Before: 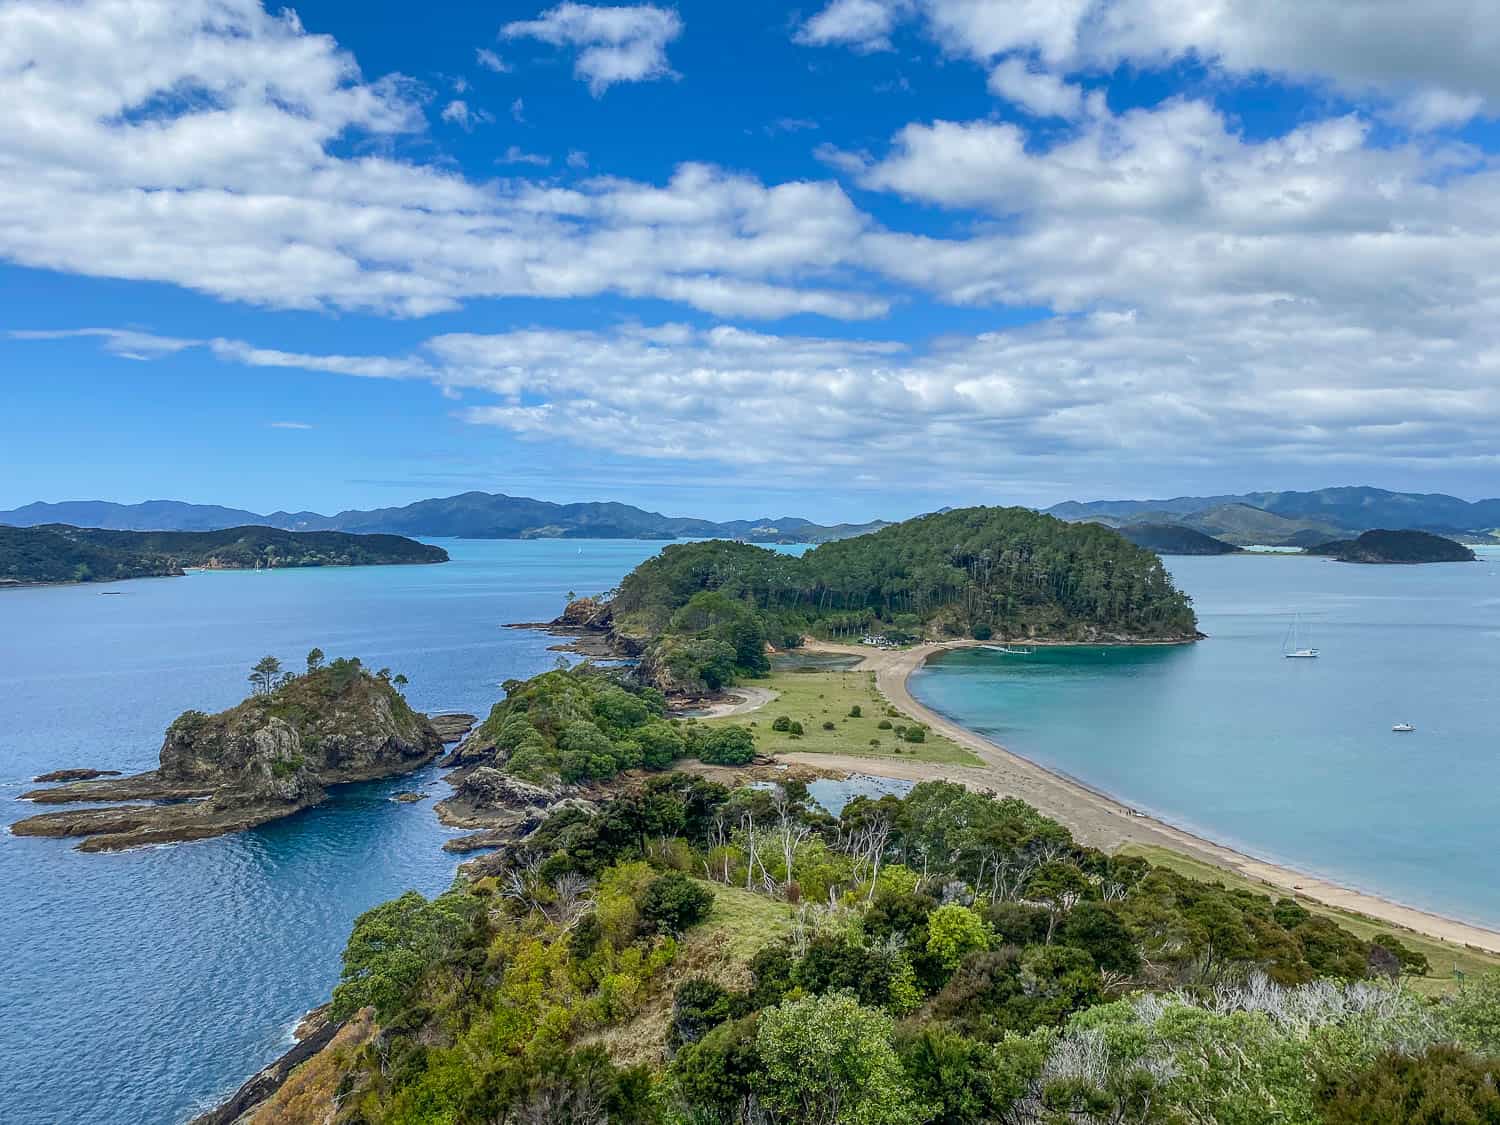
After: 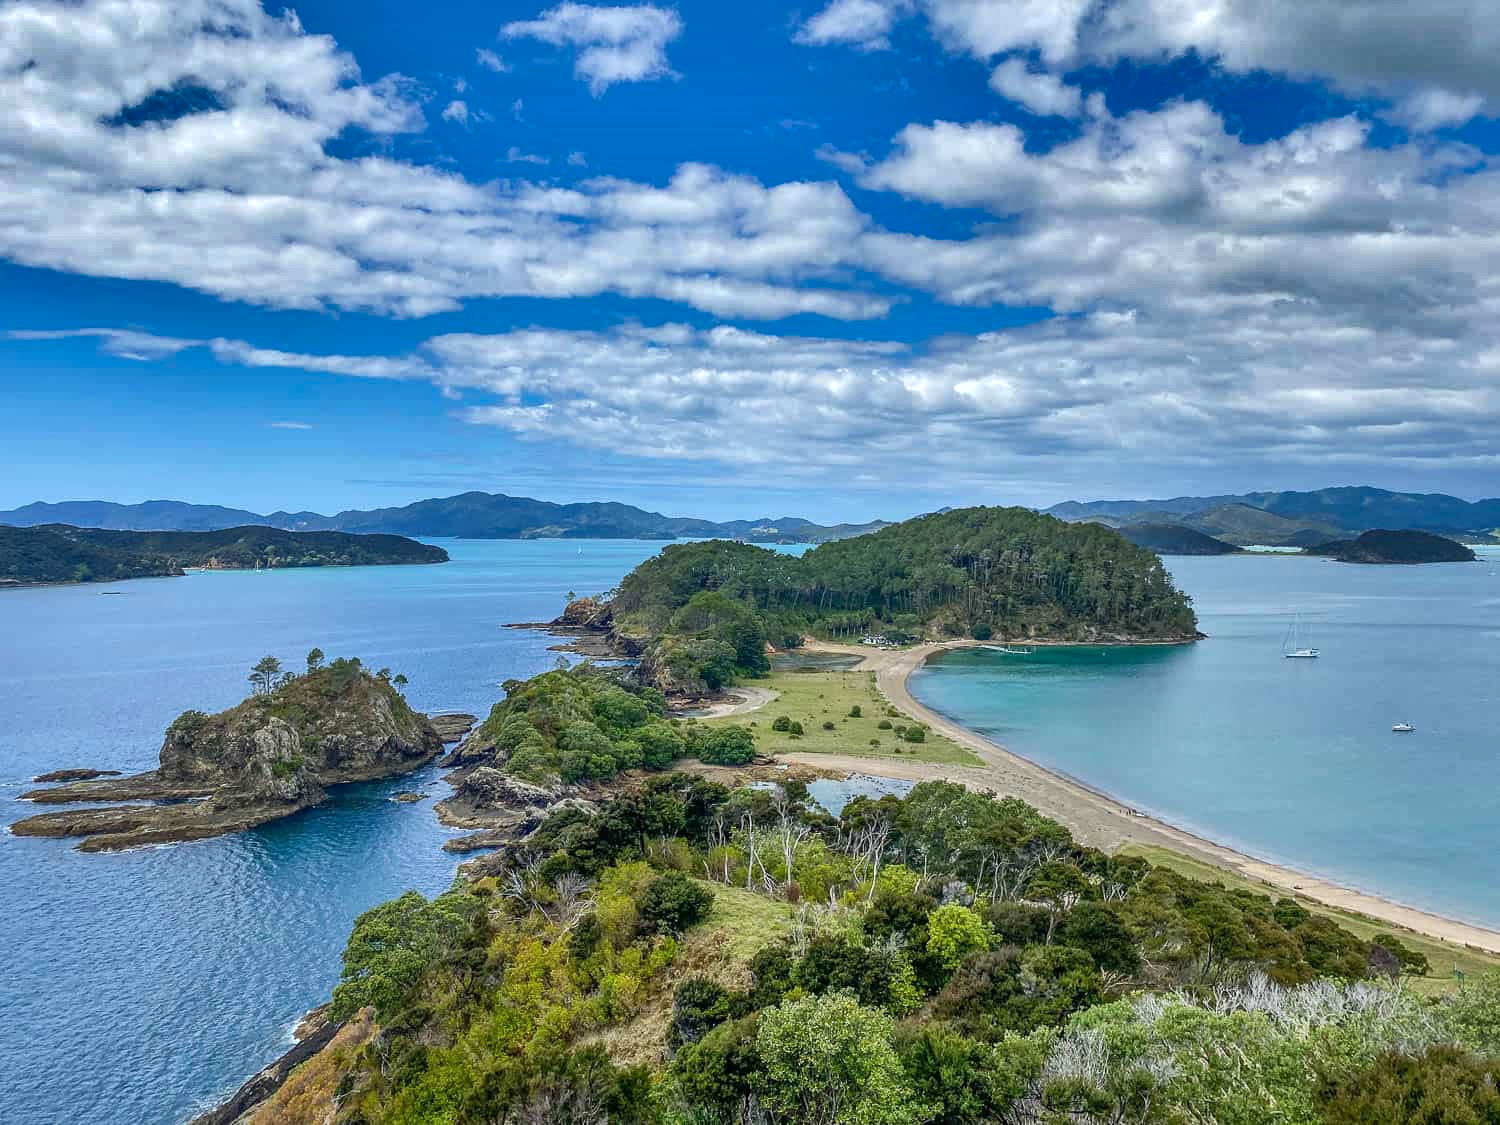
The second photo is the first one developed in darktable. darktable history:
shadows and highlights: radius 107.49, shadows 41.14, highlights -72.51, low approximation 0.01, soften with gaussian
exposure: exposure 0.191 EV, compensate highlight preservation false
